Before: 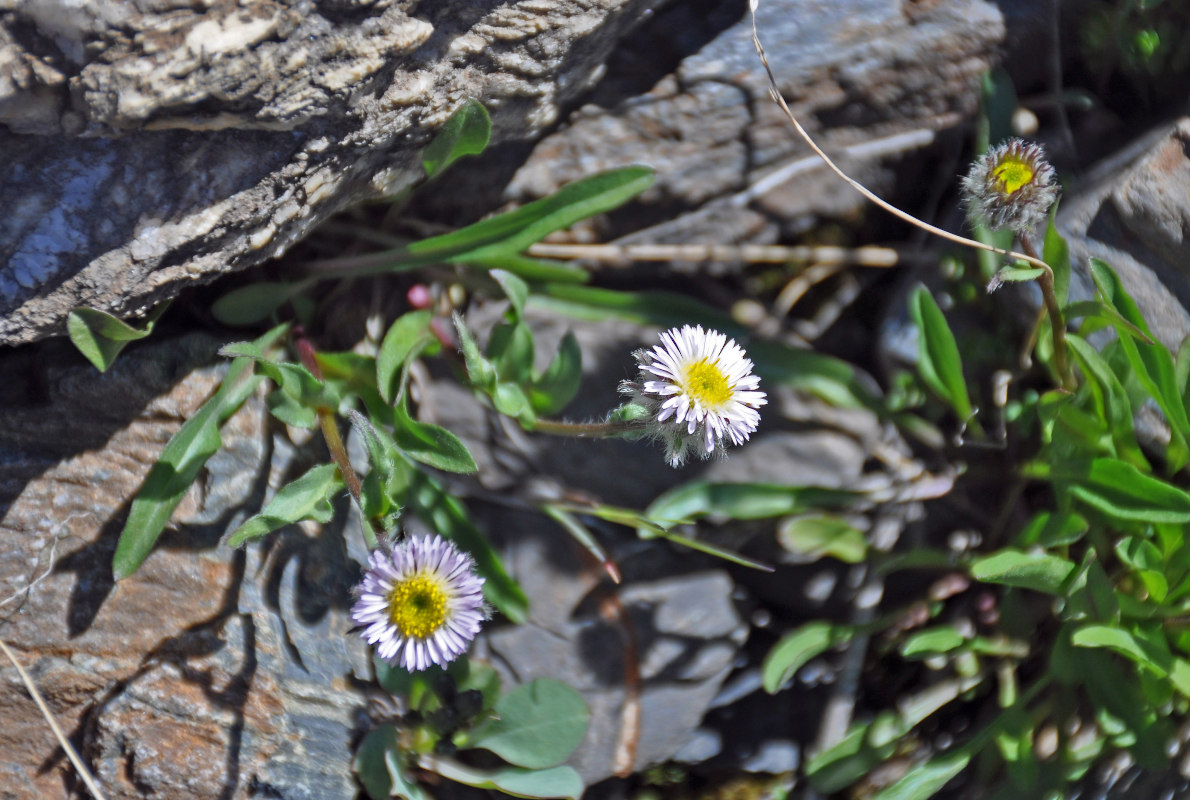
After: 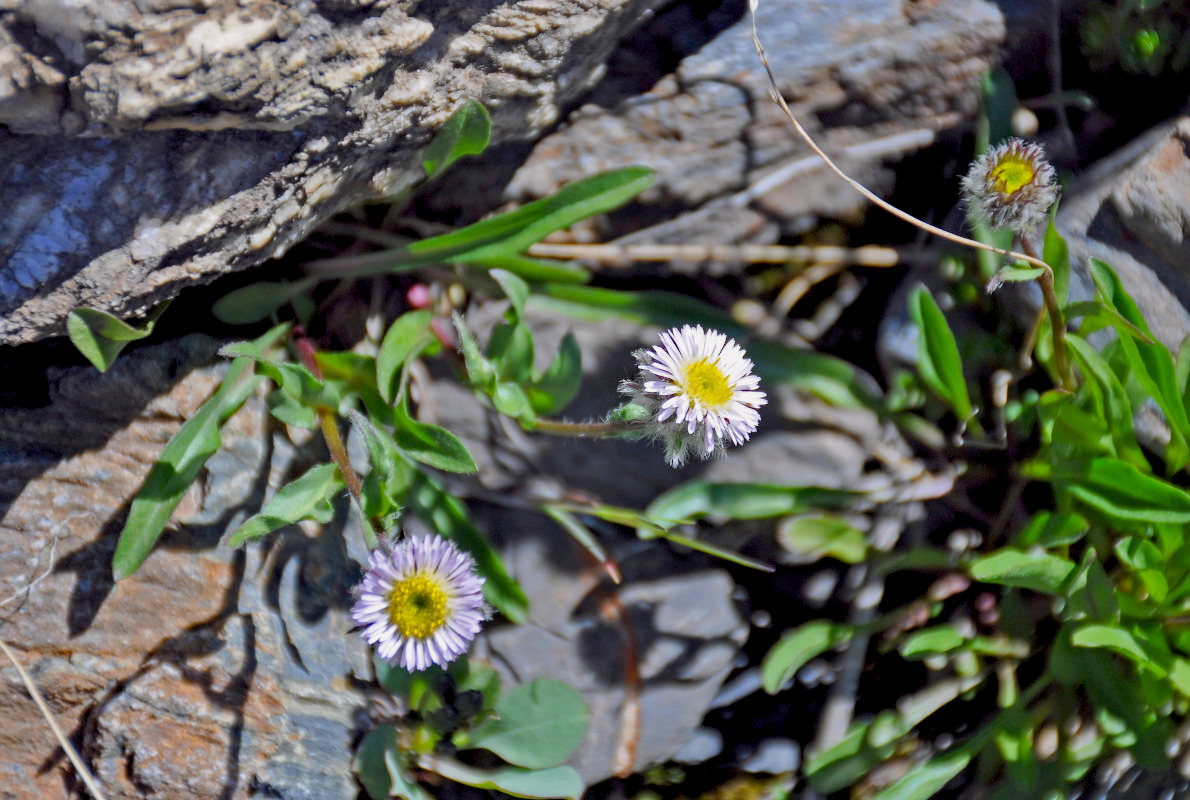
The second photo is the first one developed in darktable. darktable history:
color balance rgb: highlights gain › chroma 0.156%, highlights gain › hue 332.21°, global offset › luminance -0.872%, perceptual saturation grading › global saturation 18.089%, perceptual brilliance grading › mid-tones 9.153%, perceptual brilliance grading › shadows 15.166%, global vibrance -17.186%, contrast -6.233%
